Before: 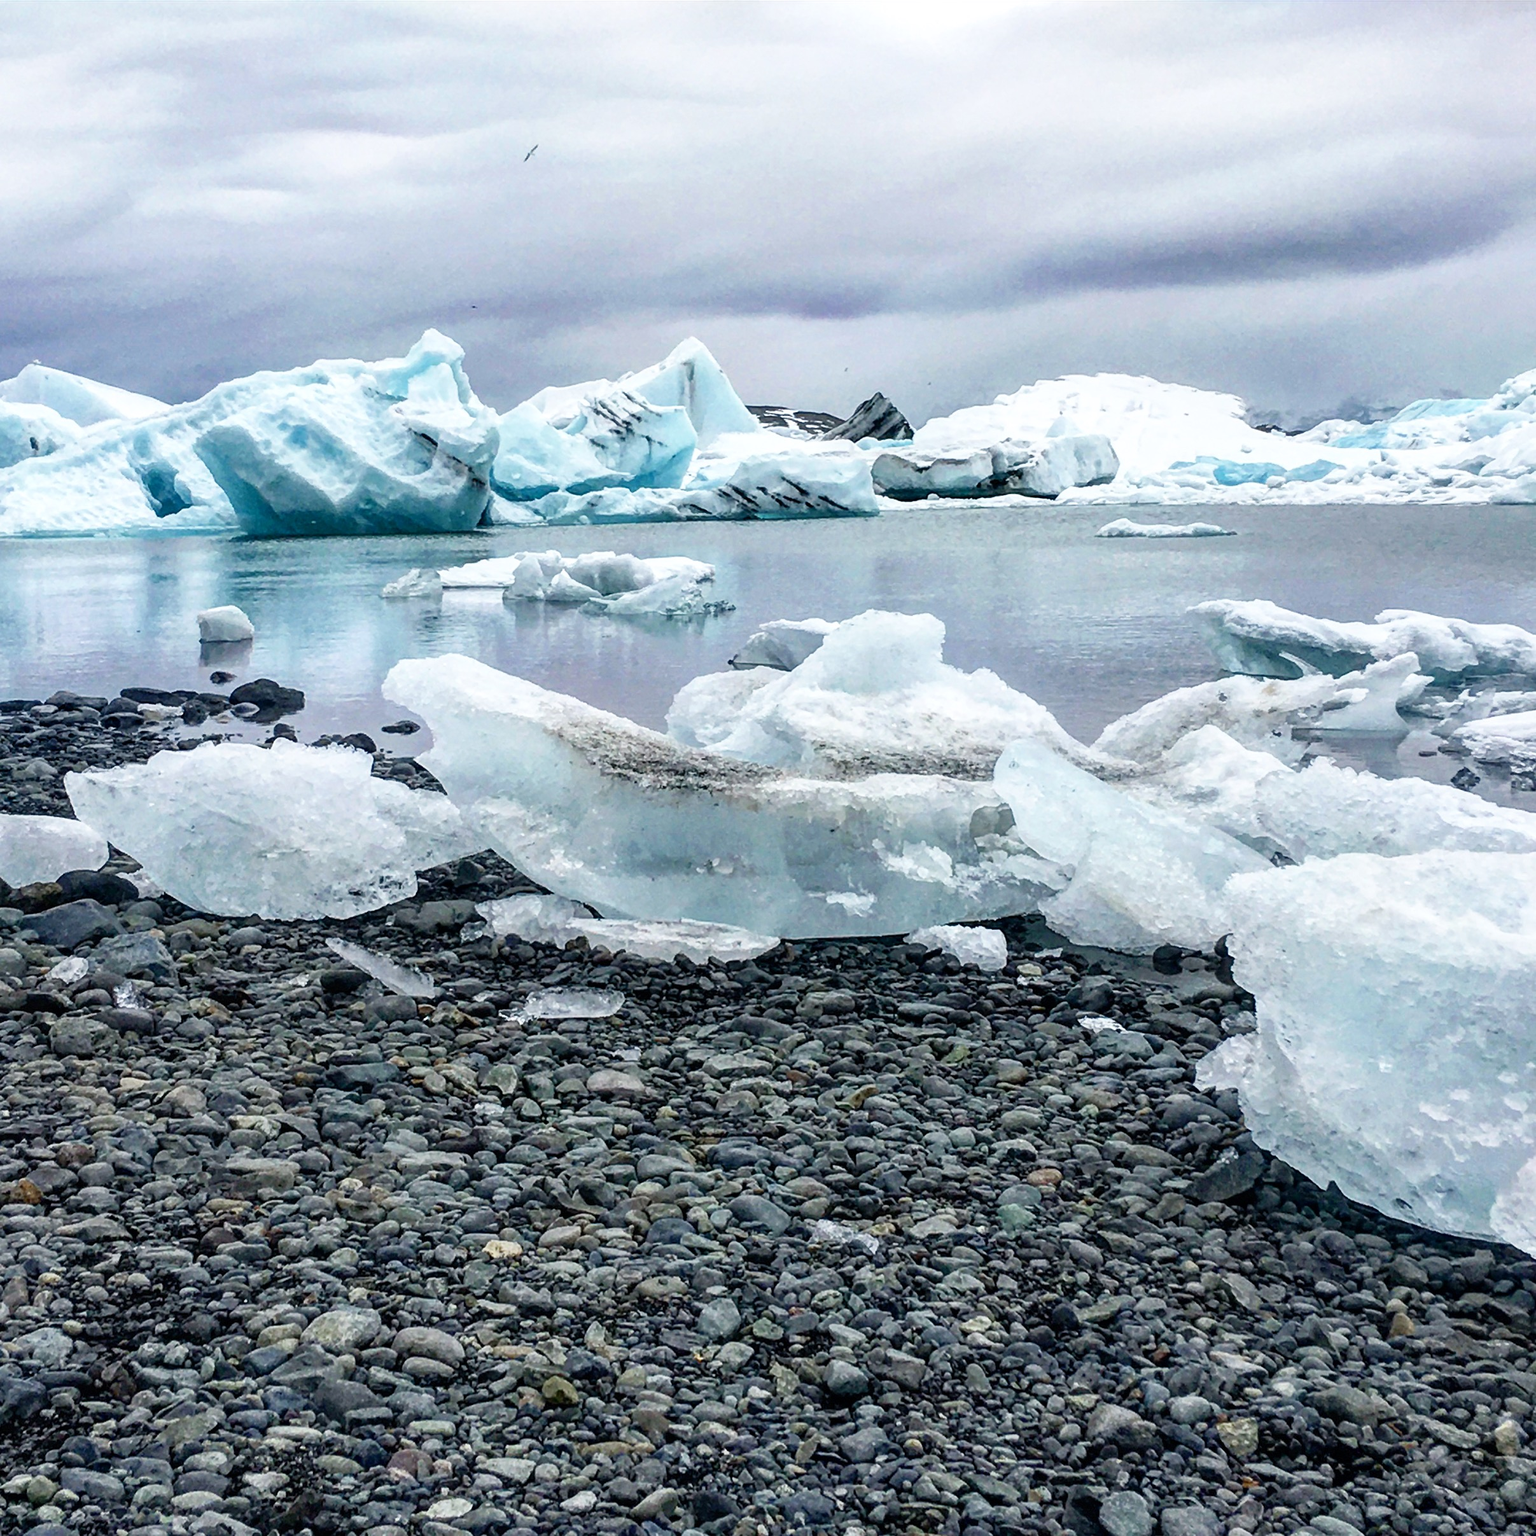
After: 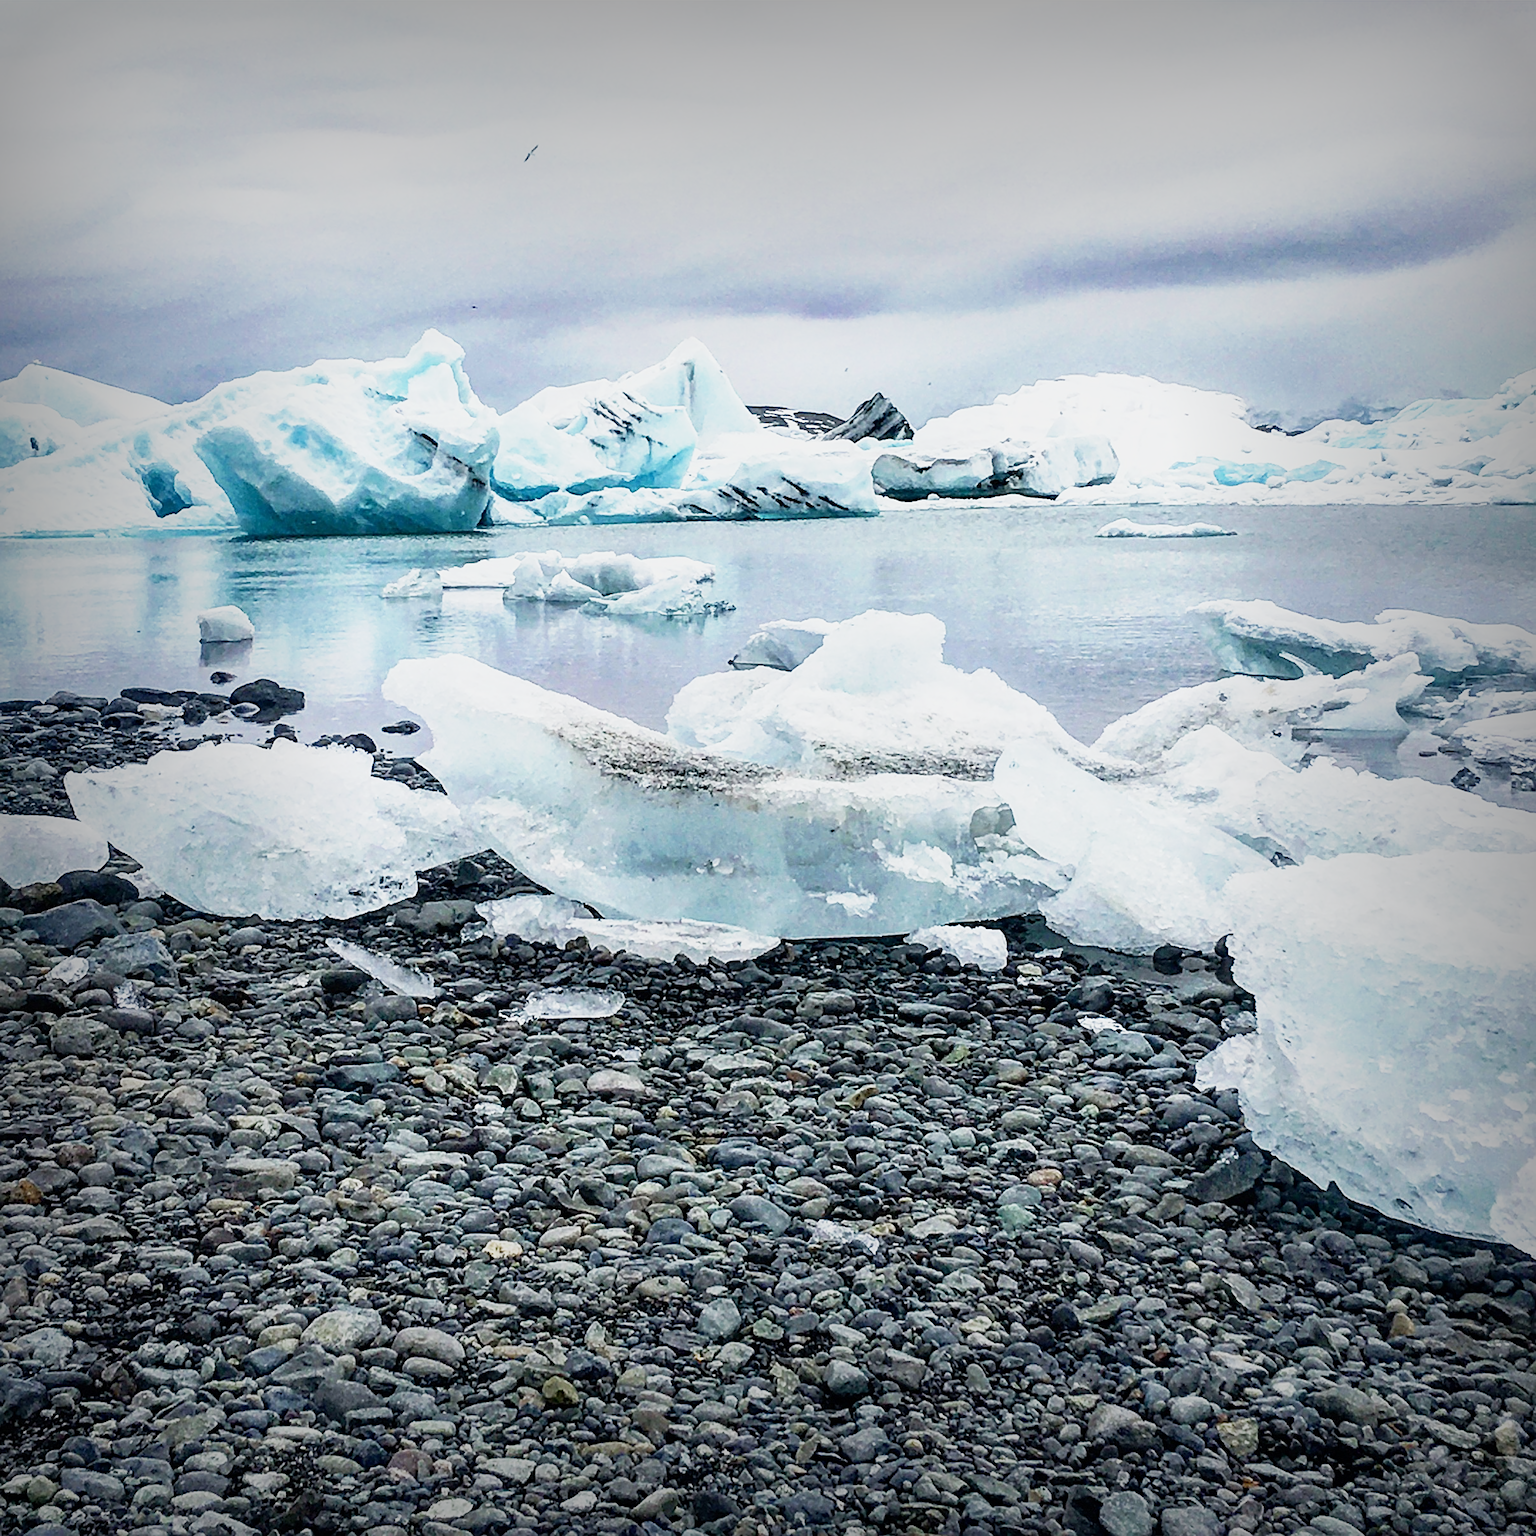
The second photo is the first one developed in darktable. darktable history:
base curve: curves: ch0 [(0, 0) (0.088, 0.125) (0.176, 0.251) (0.354, 0.501) (0.613, 0.749) (1, 0.877)], preserve colors none
sharpen: on, module defaults
vignetting: fall-off start 53.2%, brightness -0.594, saturation 0, automatic ratio true, width/height ratio 1.313, shape 0.22, unbound false
